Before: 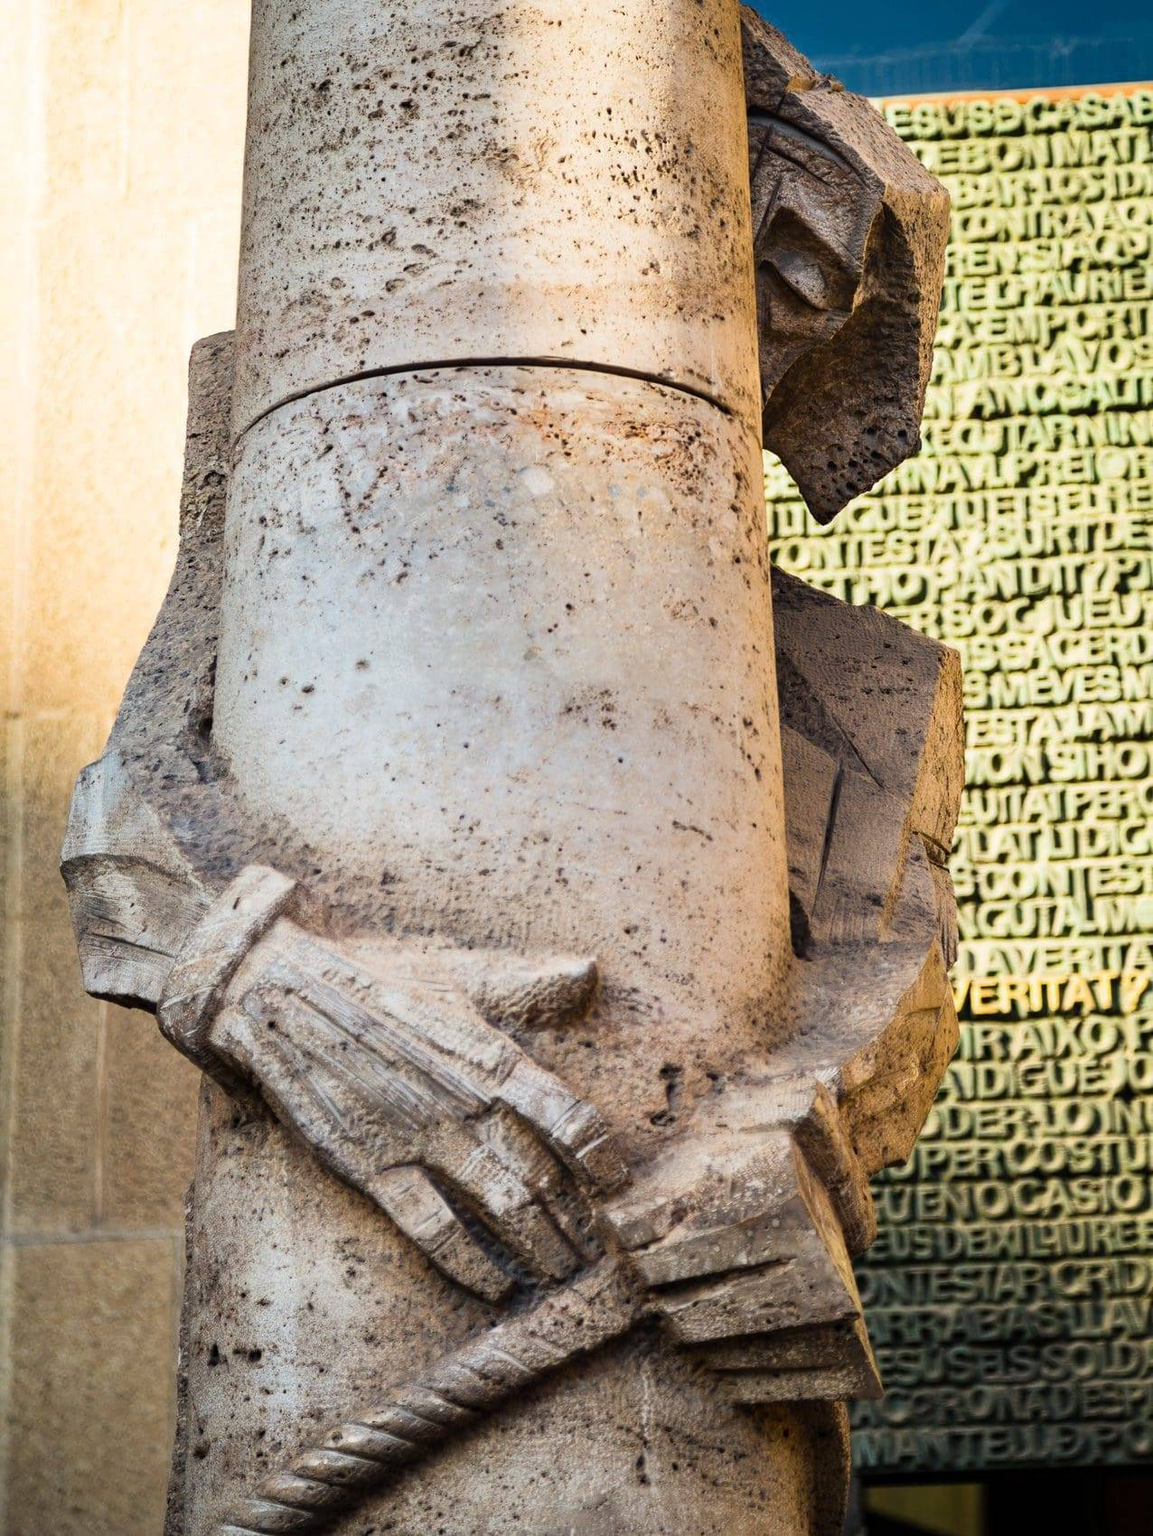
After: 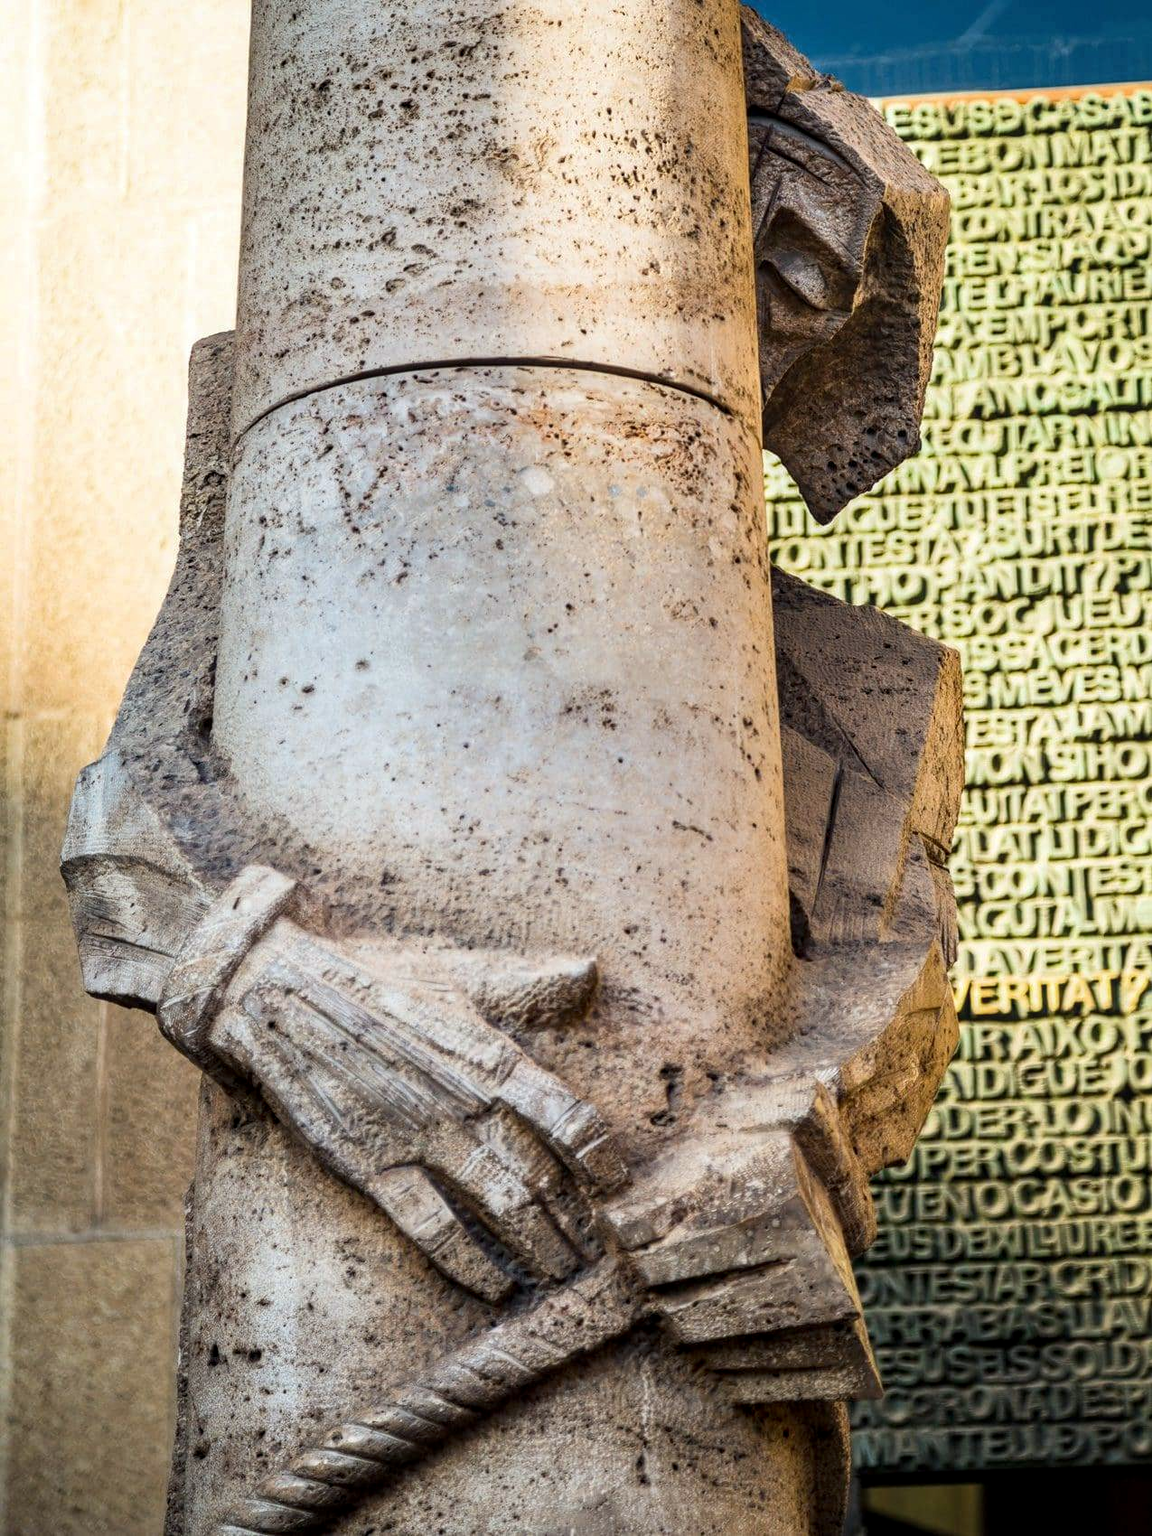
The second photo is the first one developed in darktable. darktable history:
local contrast: on, module defaults
white balance: red 0.986, blue 1.01
